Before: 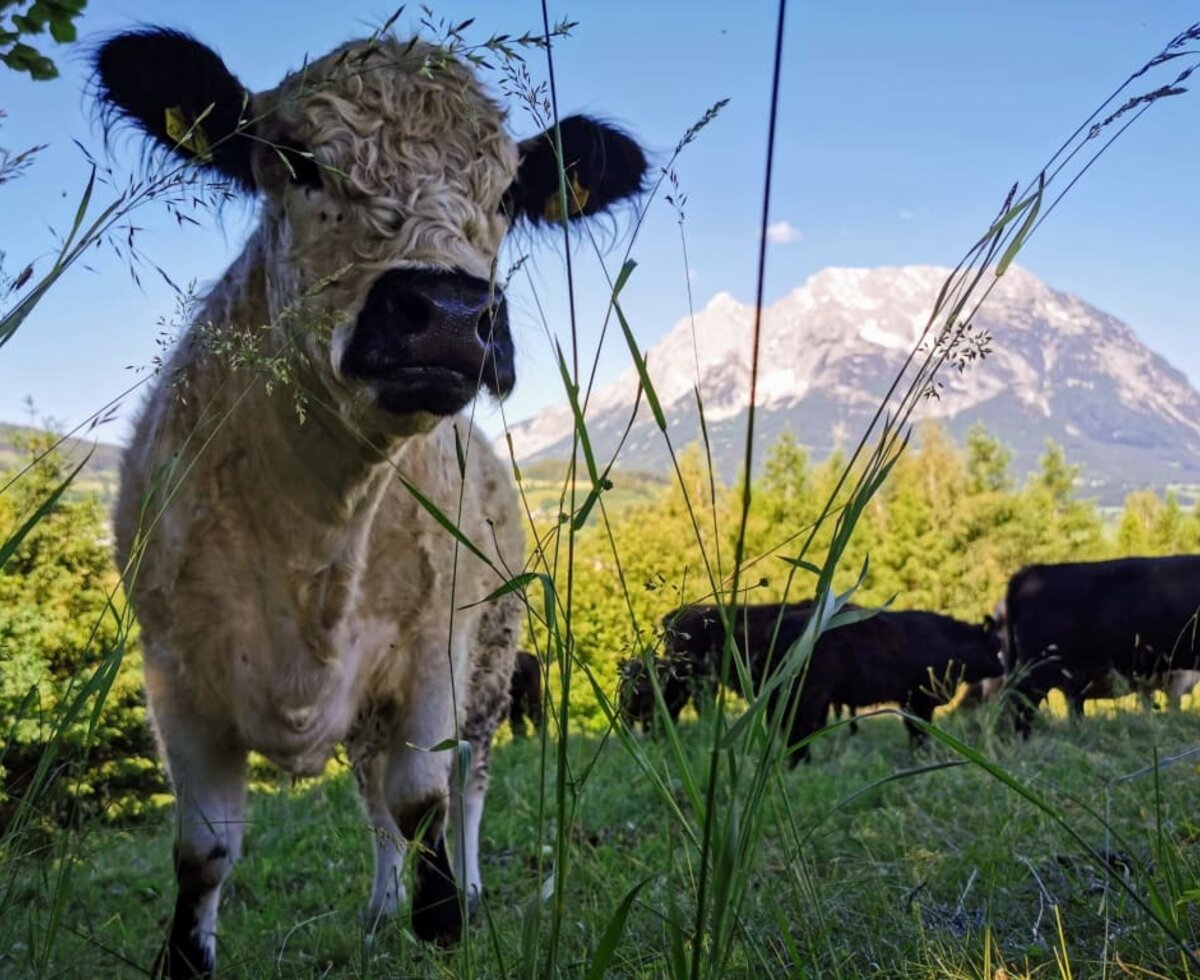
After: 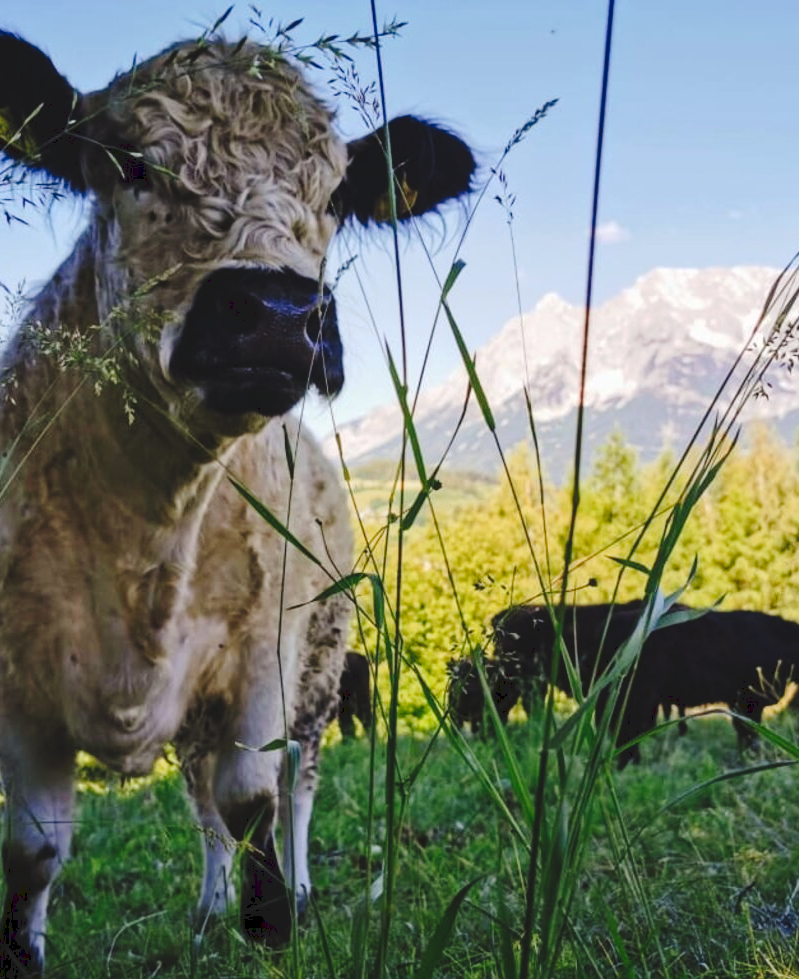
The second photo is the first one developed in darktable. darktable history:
tone curve: curves: ch0 [(0, 0) (0.003, 0.09) (0.011, 0.095) (0.025, 0.097) (0.044, 0.108) (0.069, 0.117) (0.1, 0.129) (0.136, 0.151) (0.177, 0.185) (0.224, 0.229) (0.277, 0.299) (0.335, 0.379) (0.399, 0.469) (0.468, 0.55) (0.543, 0.629) (0.623, 0.702) (0.709, 0.775) (0.801, 0.85) (0.898, 0.91) (1, 1)], preserve colors none
crop and rotate: left 14.292%, right 19.041%
